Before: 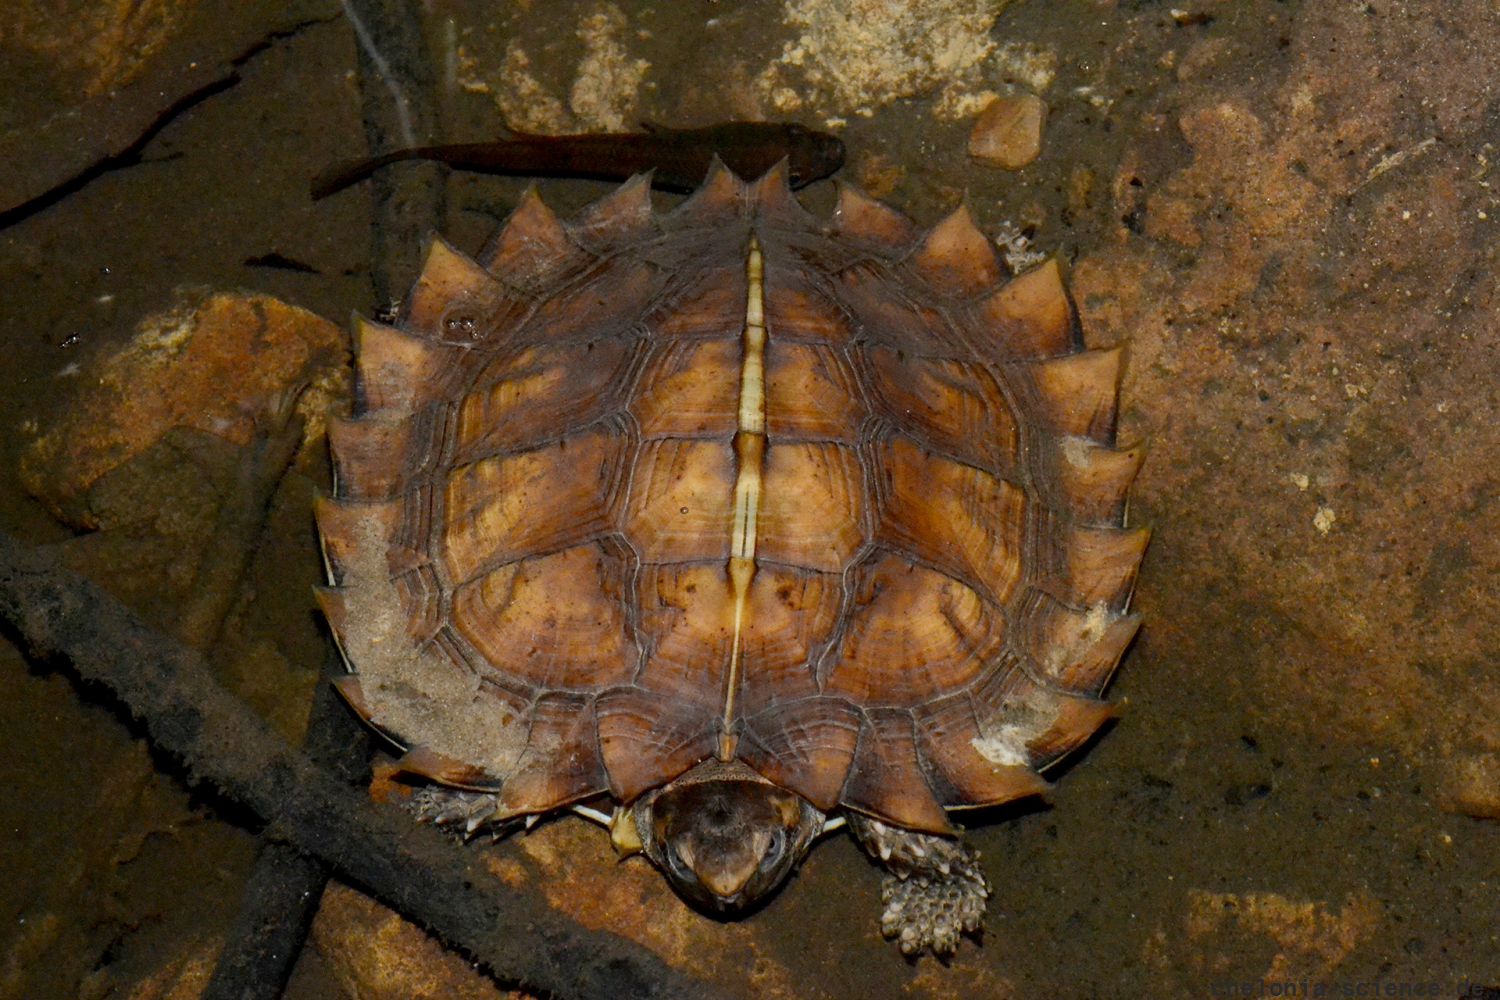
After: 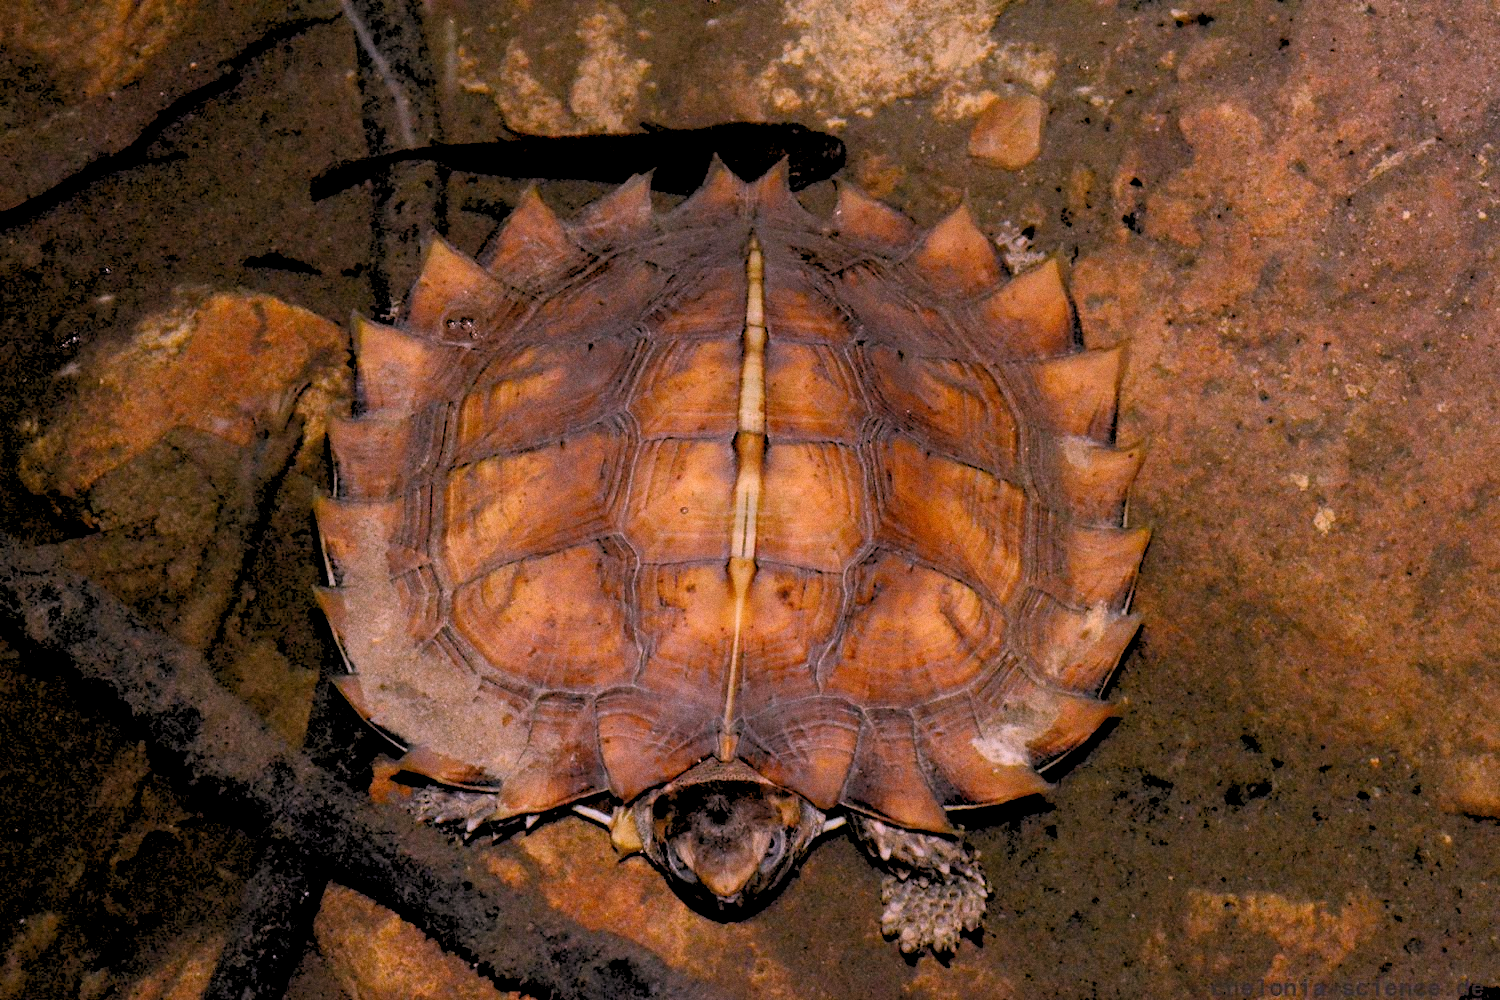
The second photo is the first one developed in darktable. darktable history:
white balance: red 1.188, blue 1.11
rgb levels: preserve colors sum RGB, levels [[0.038, 0.433, 0.934], [0, 0.5, 1], [0, 0.5, 1]]
grain: on, module defaults
